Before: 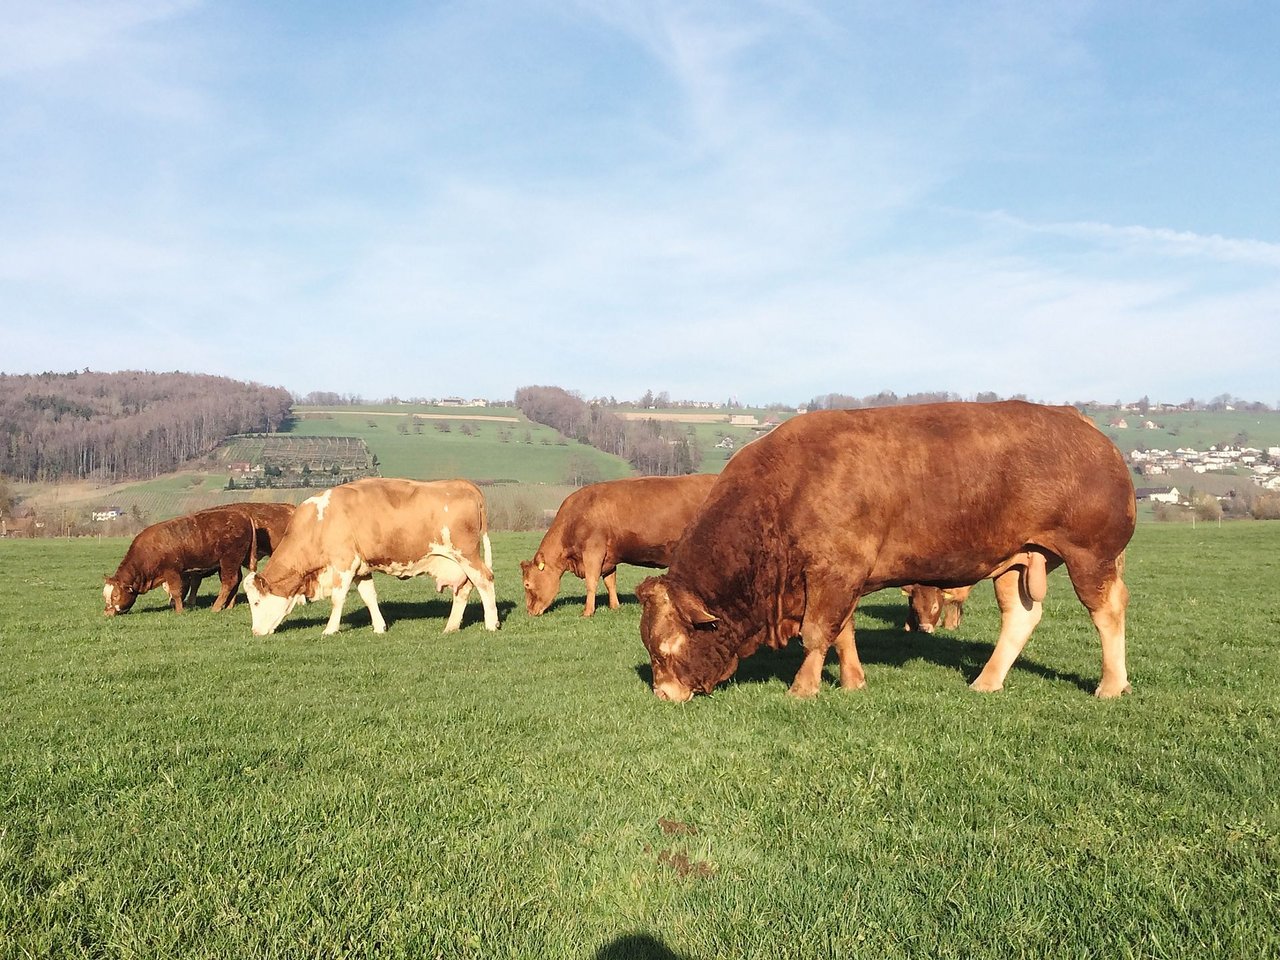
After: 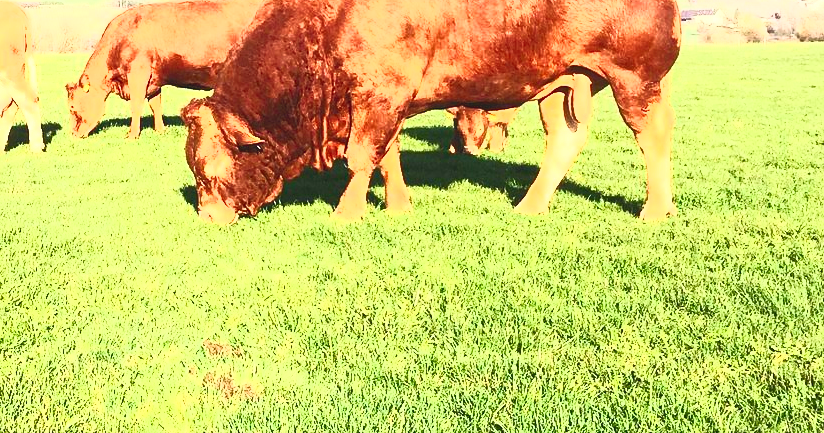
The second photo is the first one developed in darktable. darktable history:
shadows and highlights: shadows 0.51, highlights 38.79
color balance rgb: perceptual saturation grading › global saturation -32.097%, global vibrance 50.356%
crop and rotate: left 35.611%, top 49.873%, bottom 4.93%
contrast brightness saturation: contrast 0.986, brightness 0.993, saturation 0.999
local contrast: mode bilateral grid, contrast 100, coarseness 99, detail 95%, midtone range 0.2
